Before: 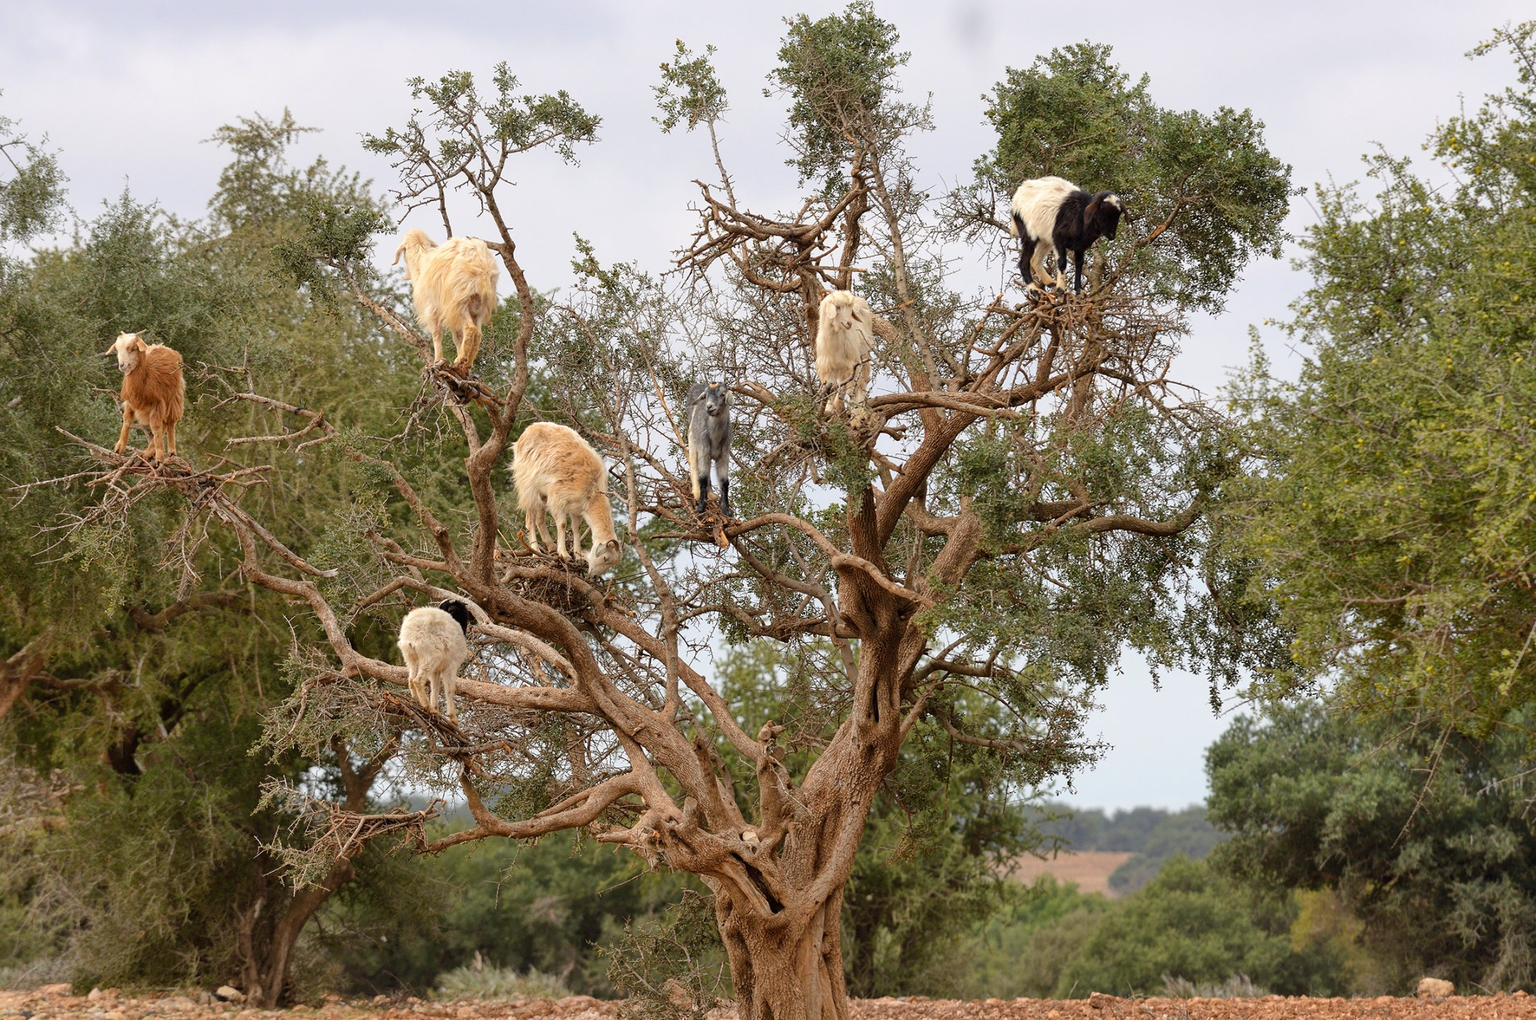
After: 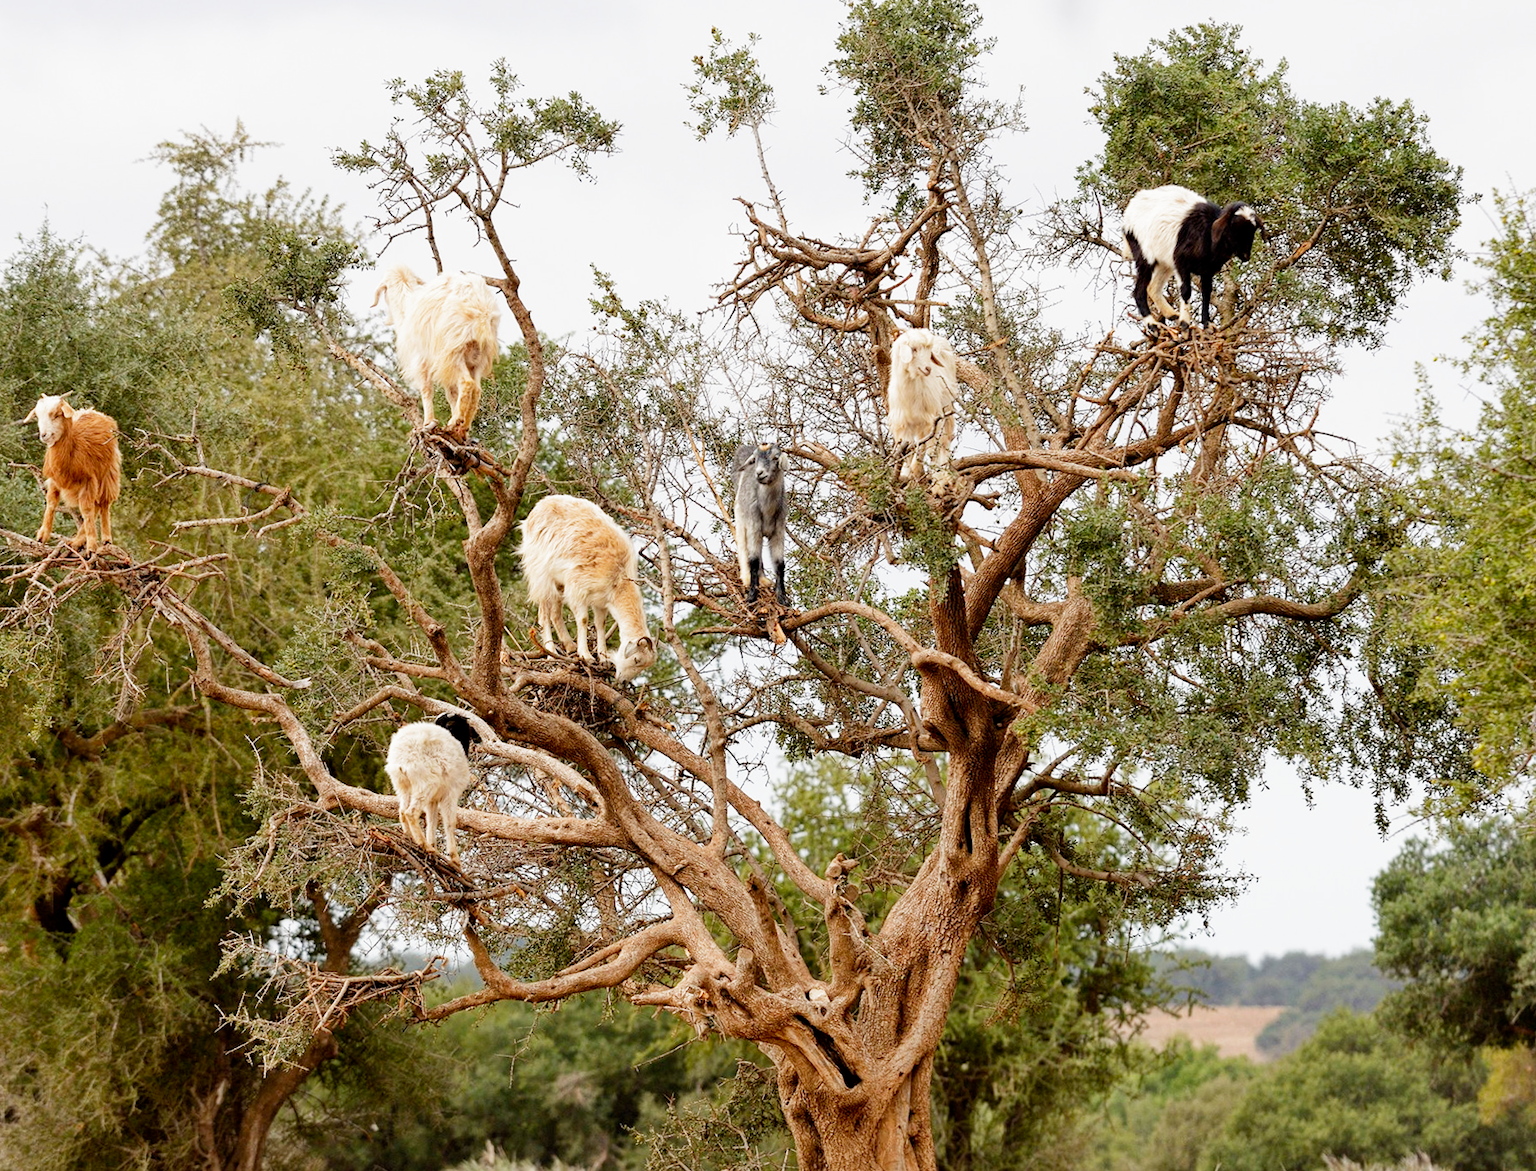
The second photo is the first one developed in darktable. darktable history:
crop and rotate: angle 1°, left 4.281%, top 0.642%, right 11.383%, bottom 2.486%
filmic rgb: middle gray luminance 12.74%, black relative exposure -10.13 EV, white relative exposure 3.47 EV, threshold 6 EV, target black luminance 0%, hardness 5.74, latitude 44.69%, contrast 1.221, highlights saturation mix 5%, shadows ↔ highlights balance 26.78%, add noise in highlights 0, preserve chrominance no, color science v3 (2019), use custom middle-gray values true, iterations of high-quality reconstruction 0, contrast in highlights soft, enable highlight reconstruction true
